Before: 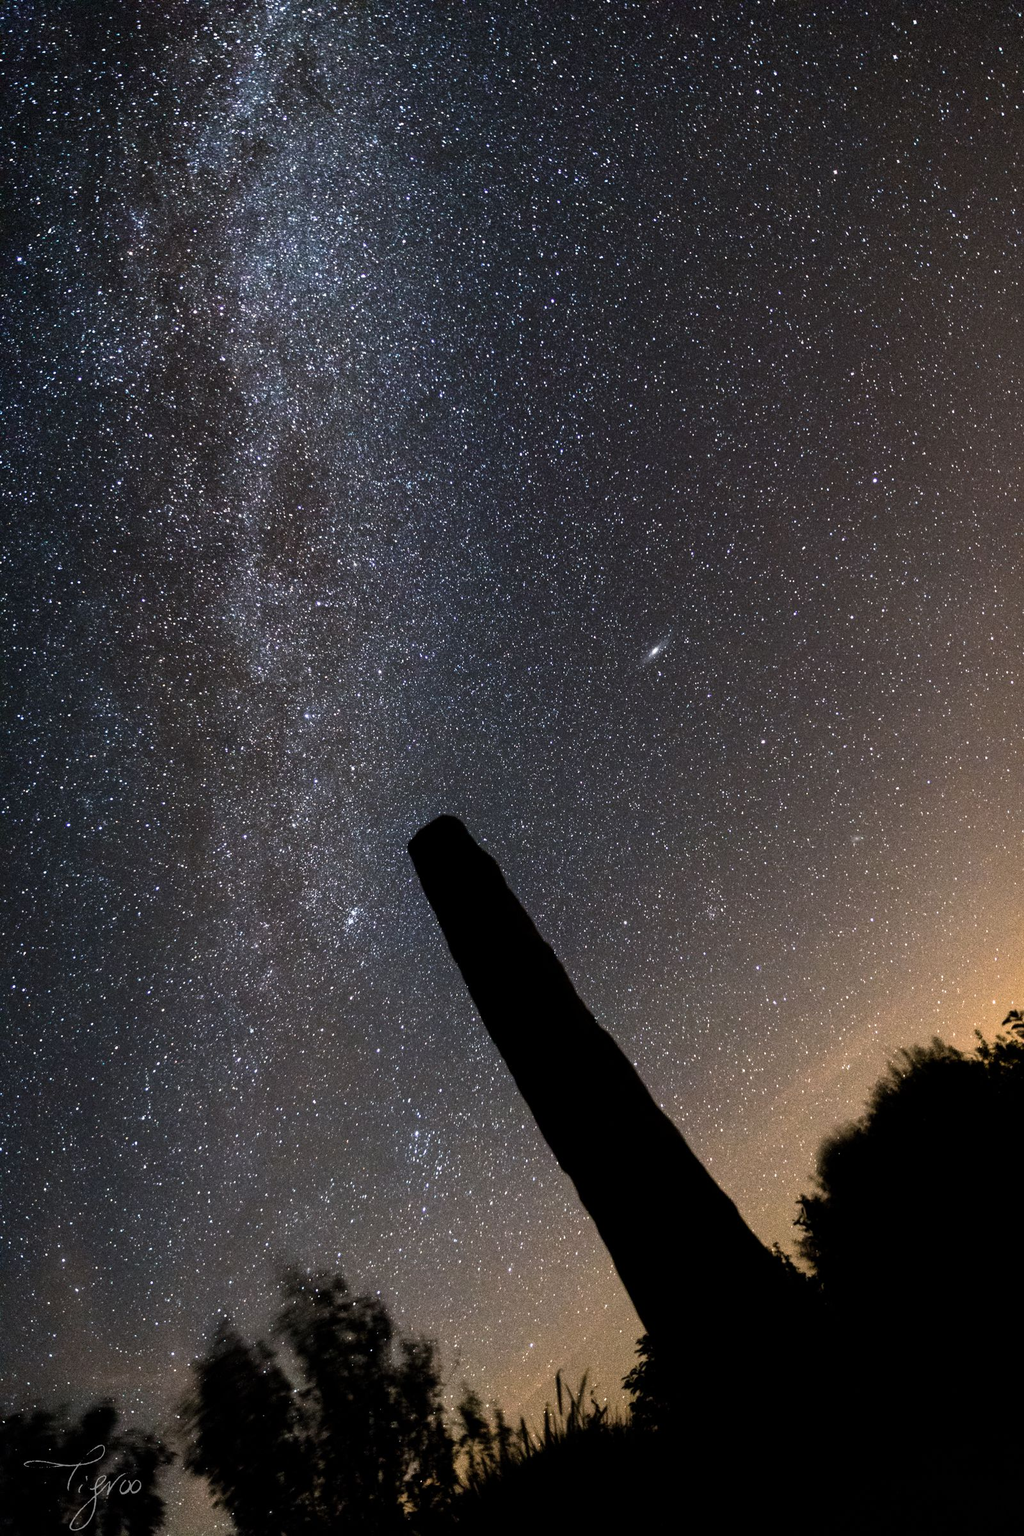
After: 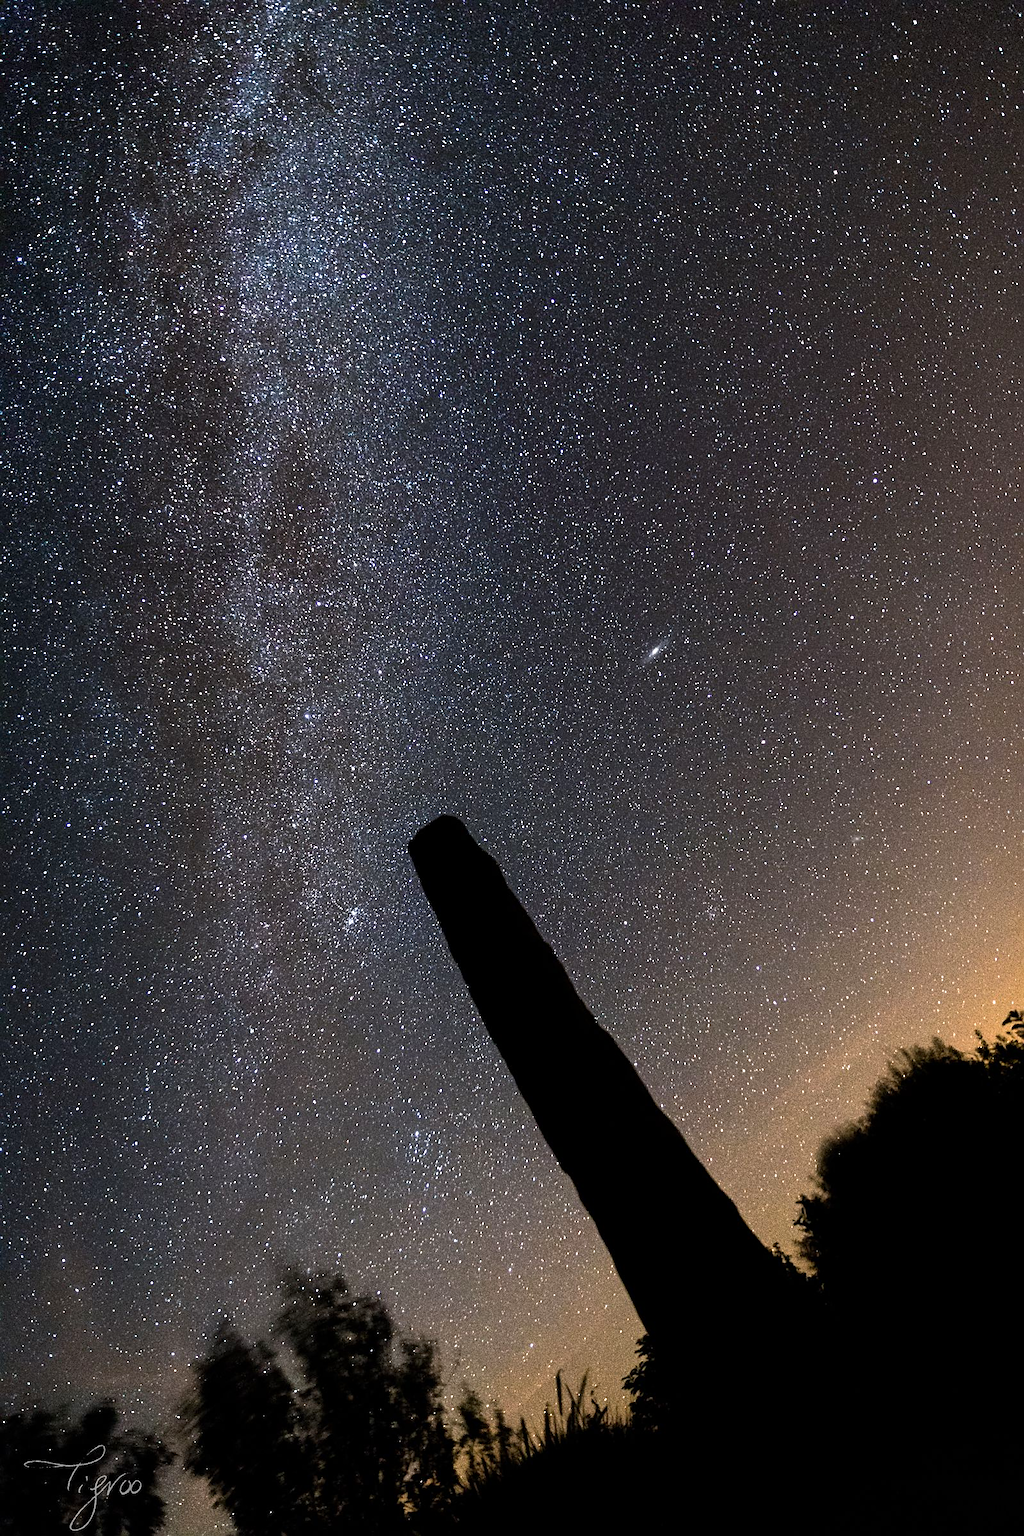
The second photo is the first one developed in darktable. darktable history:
contrast brightness saturation: contrast 0.035, saturation 0.154
sharpen: on, module defaults
